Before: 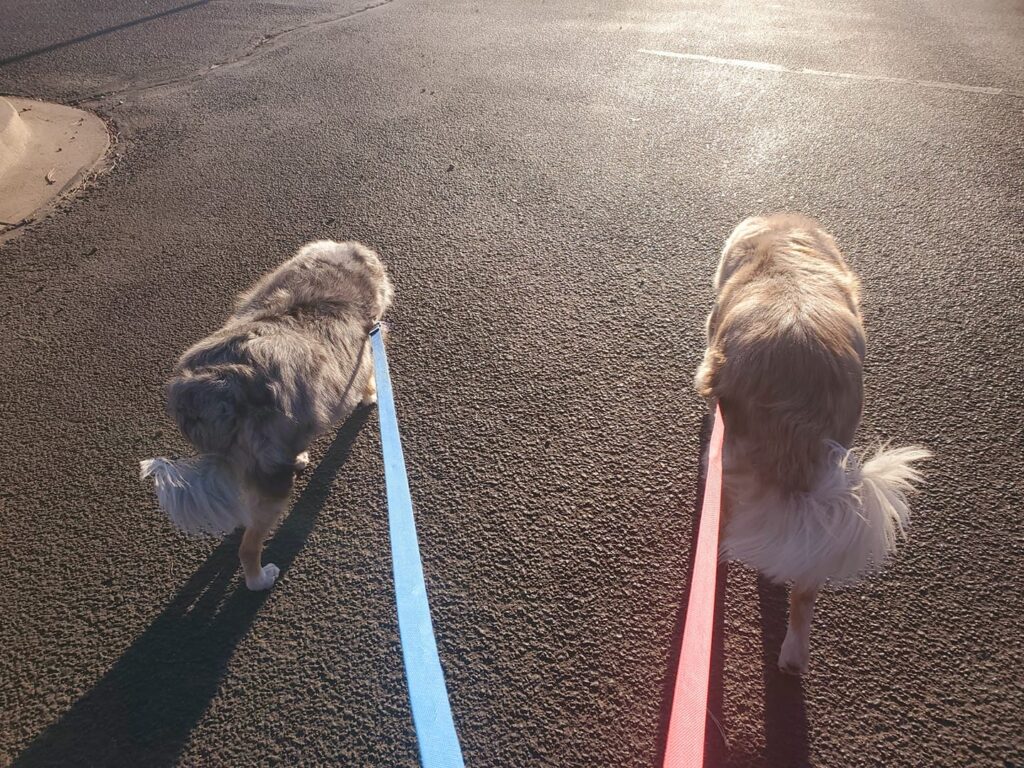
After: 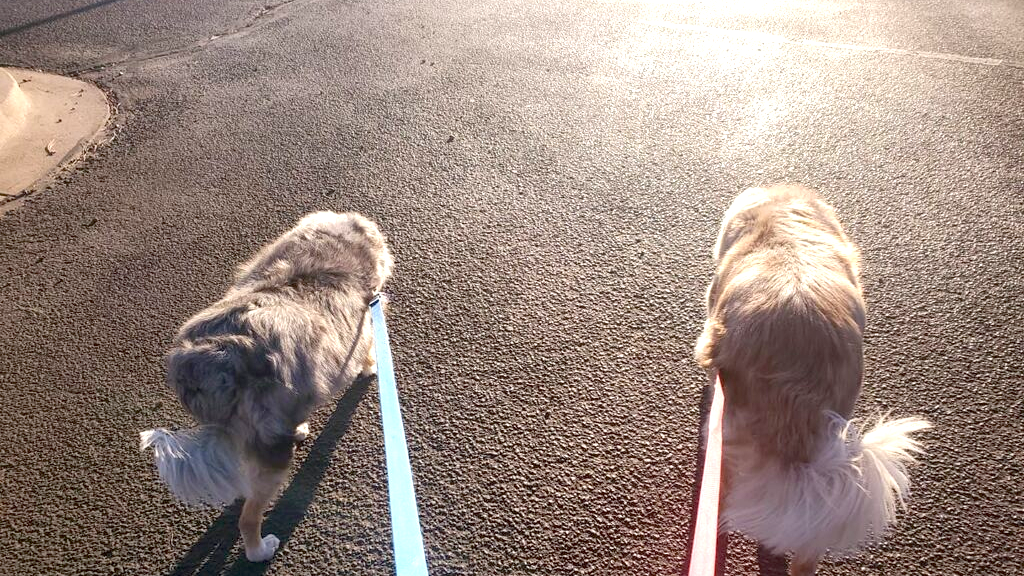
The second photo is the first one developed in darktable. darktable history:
exposure: black level correction 0.012, exposure 0.7 EV, compensate exposure bias true, compensate highlight preservation false
crop: top 3.857%, bottom 21.132%
local contrast: mode bilateral grid, contrast 20, coarseness 50, detail 120%, midtone range 0.2
